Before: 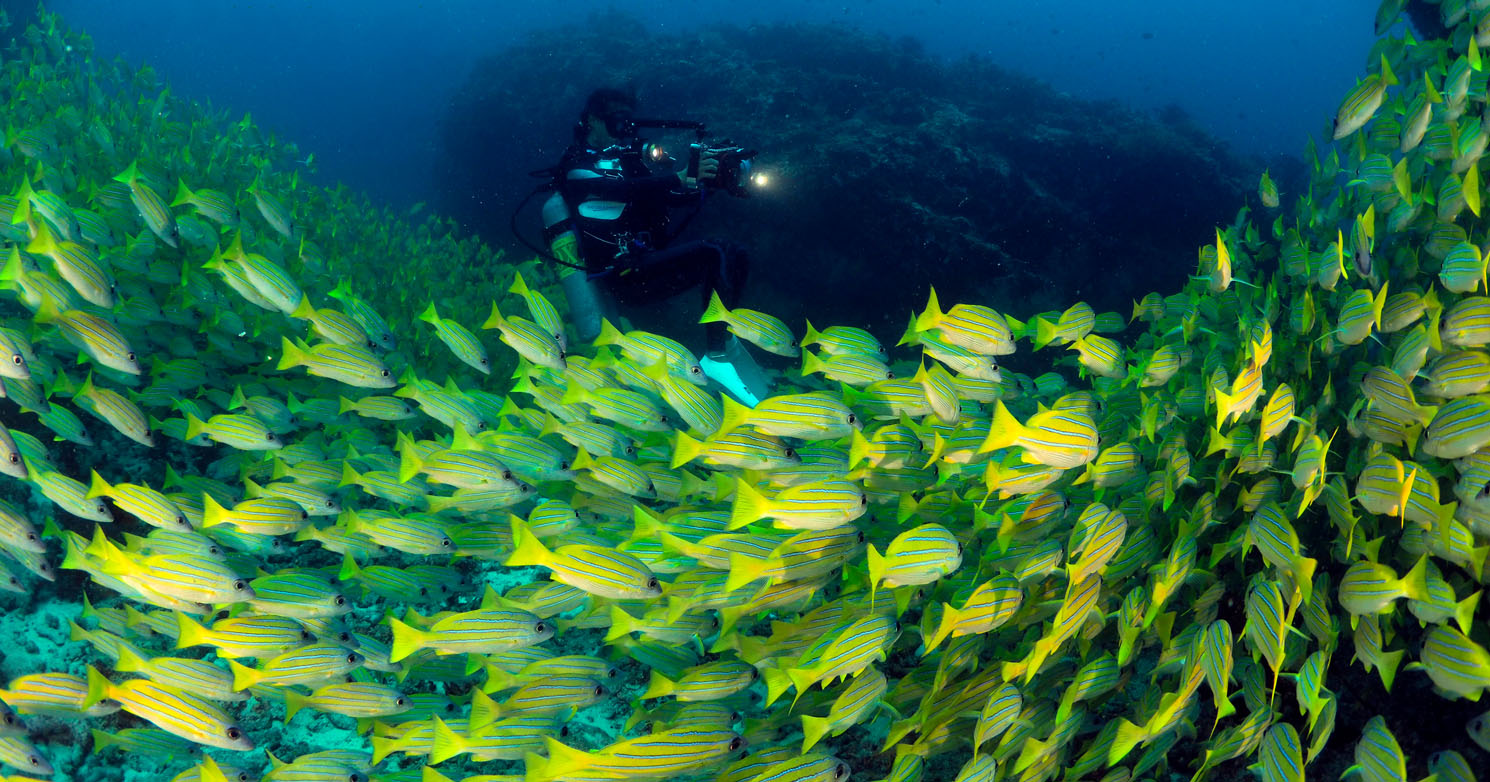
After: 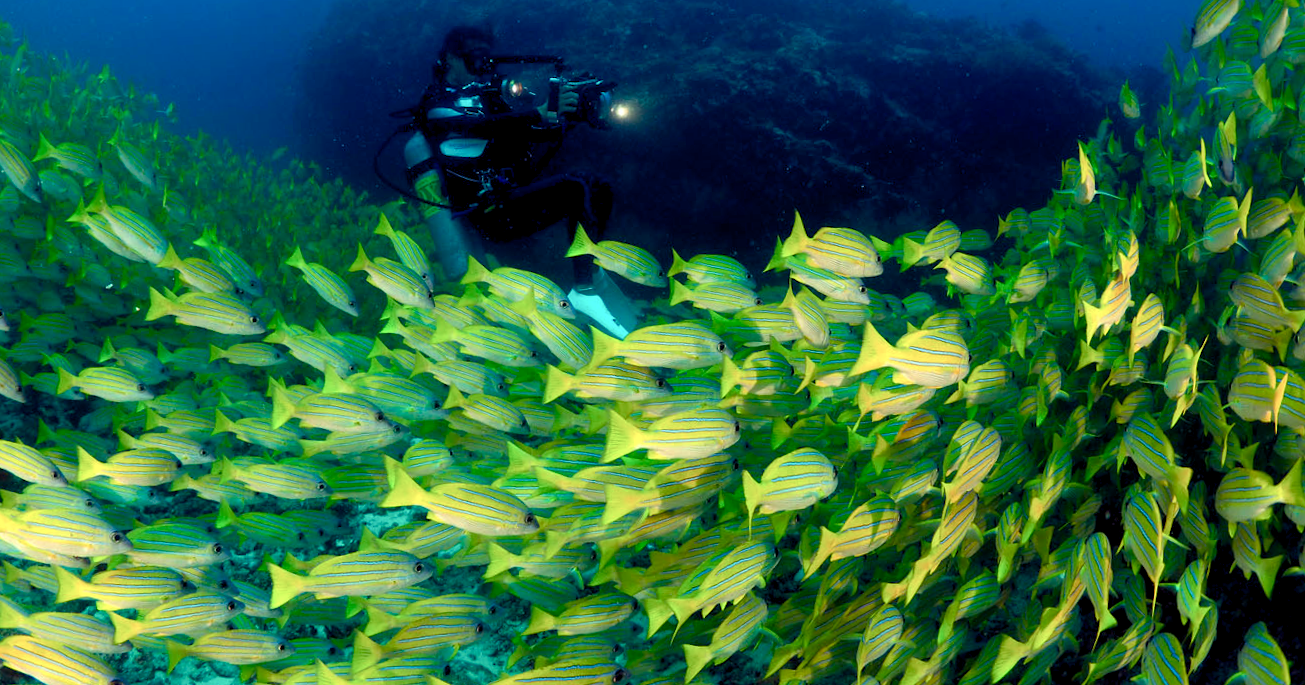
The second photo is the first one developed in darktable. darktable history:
color balance rgb: global offset › luminance -0.249%, linear chroma grading › global chroma 14.985%, perceptual saturation grading › global saturation 0.738%, perceptual saturation grading › highlights -32.63%, perceptual saturation grading › mid-tones 5.207%, perceptual saturation grading › shadows 17.33%, global vibrance 10.705%
crop and rotate: angle 2.29°, left 5.754%, top 5.691%
